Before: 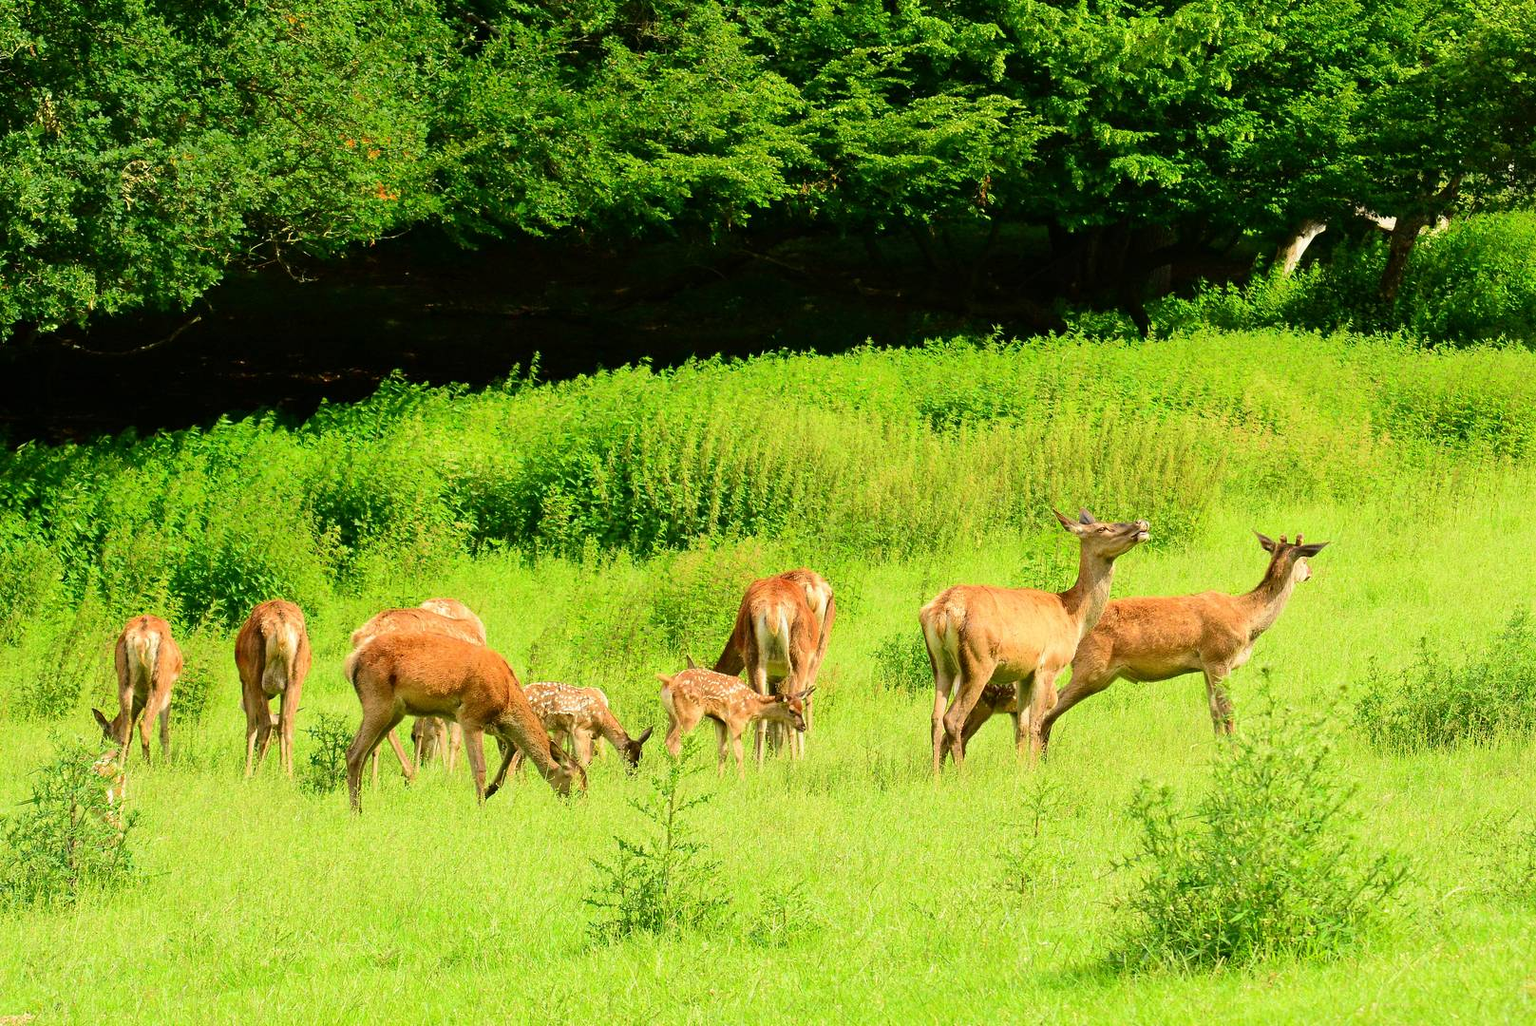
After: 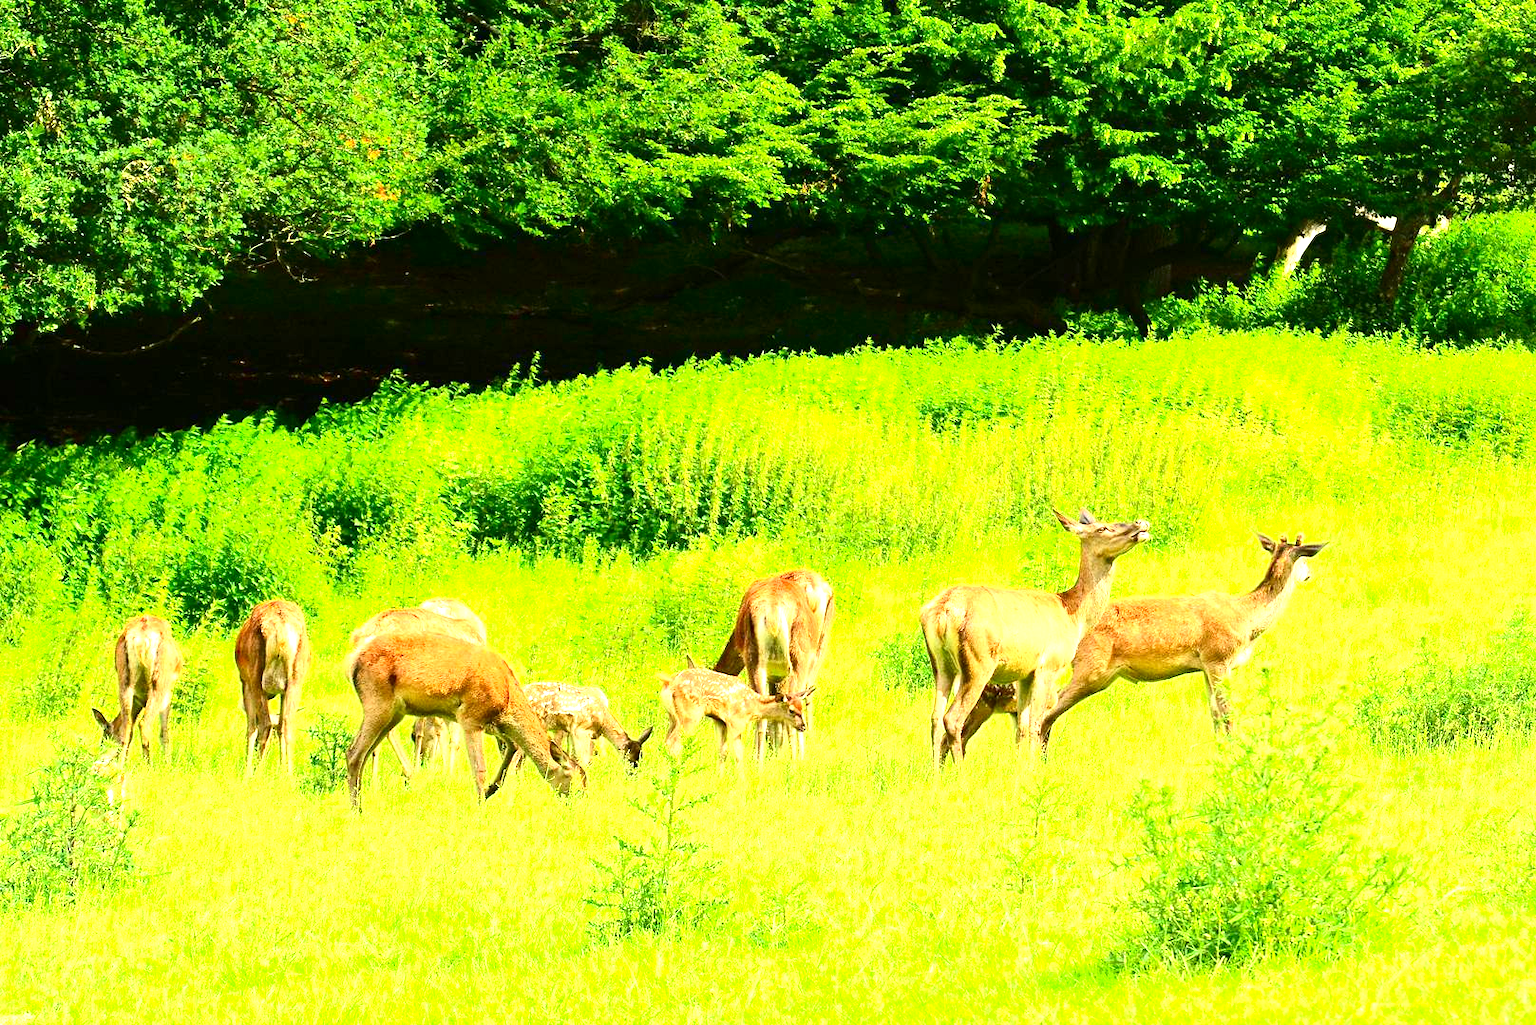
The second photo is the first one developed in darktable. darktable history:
contrast brightness saturation: contrast 0.15, brightness -0.01, saturation 0.1
exposure: black level correction 0, exposure 1.198 EV, compensate exposure bias true, compensate highlight preservation false
white balance: red 0.982, blue 1.018
